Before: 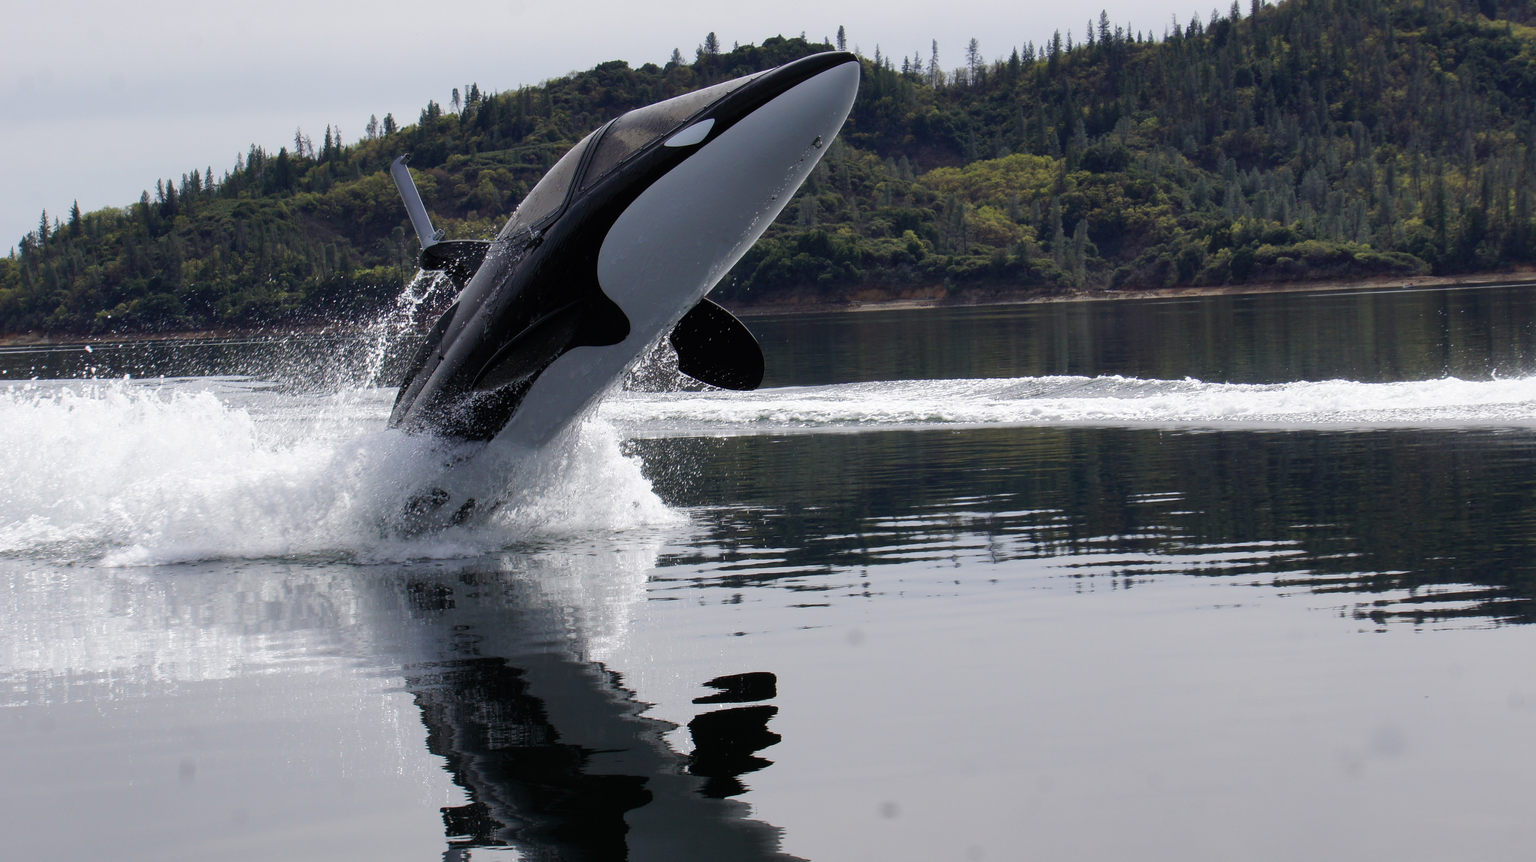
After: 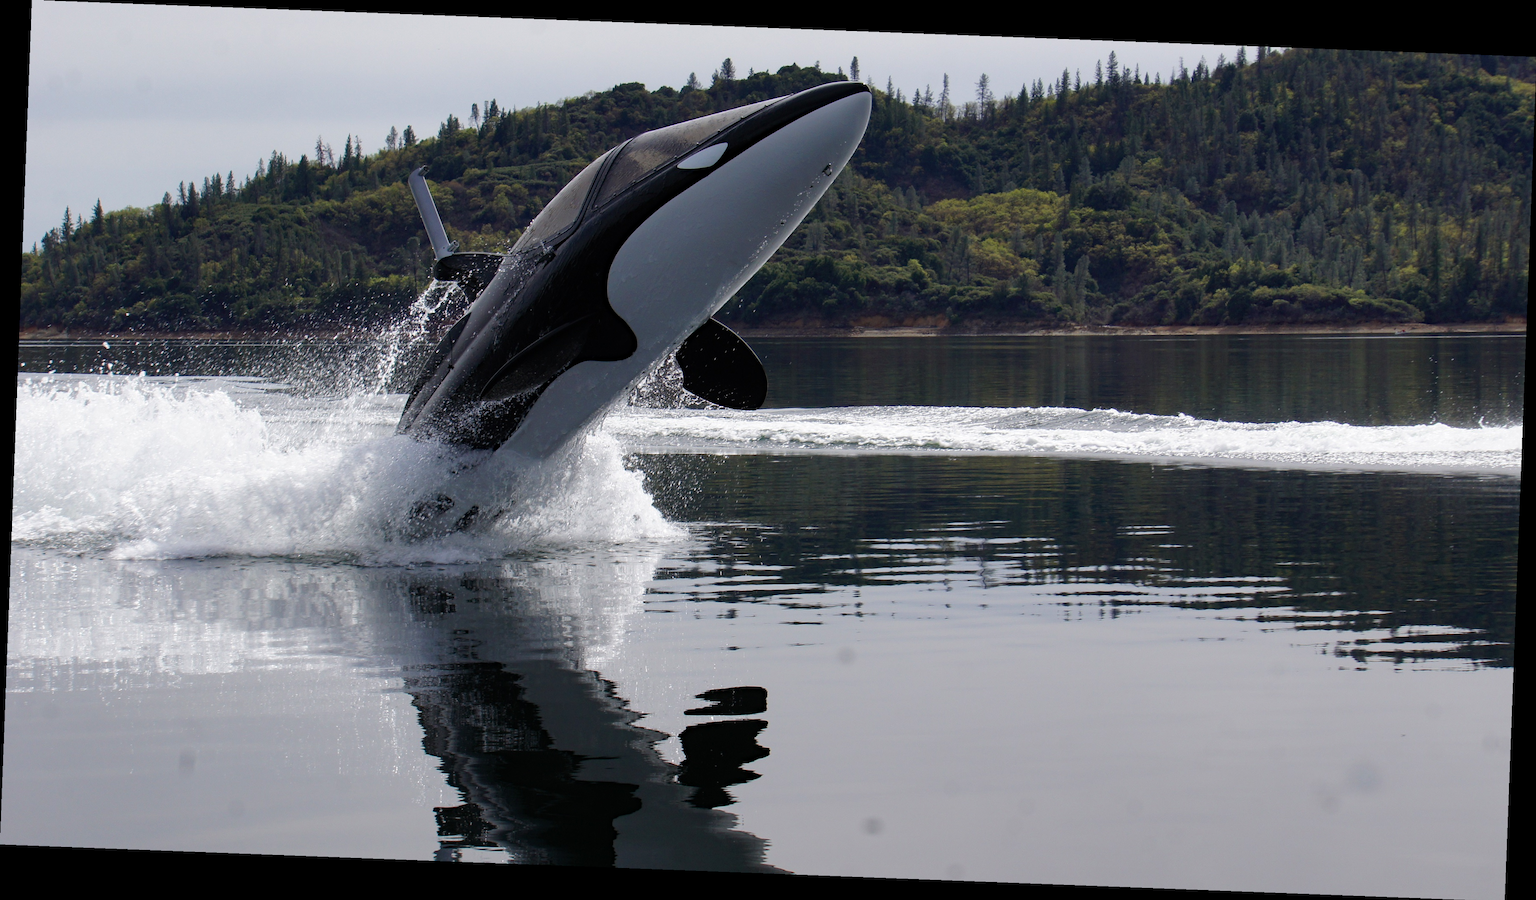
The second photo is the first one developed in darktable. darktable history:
haze removal: compatibility mode true, adaptive false
rotate and perspective: rotation 2.17°, automatic cropping off
